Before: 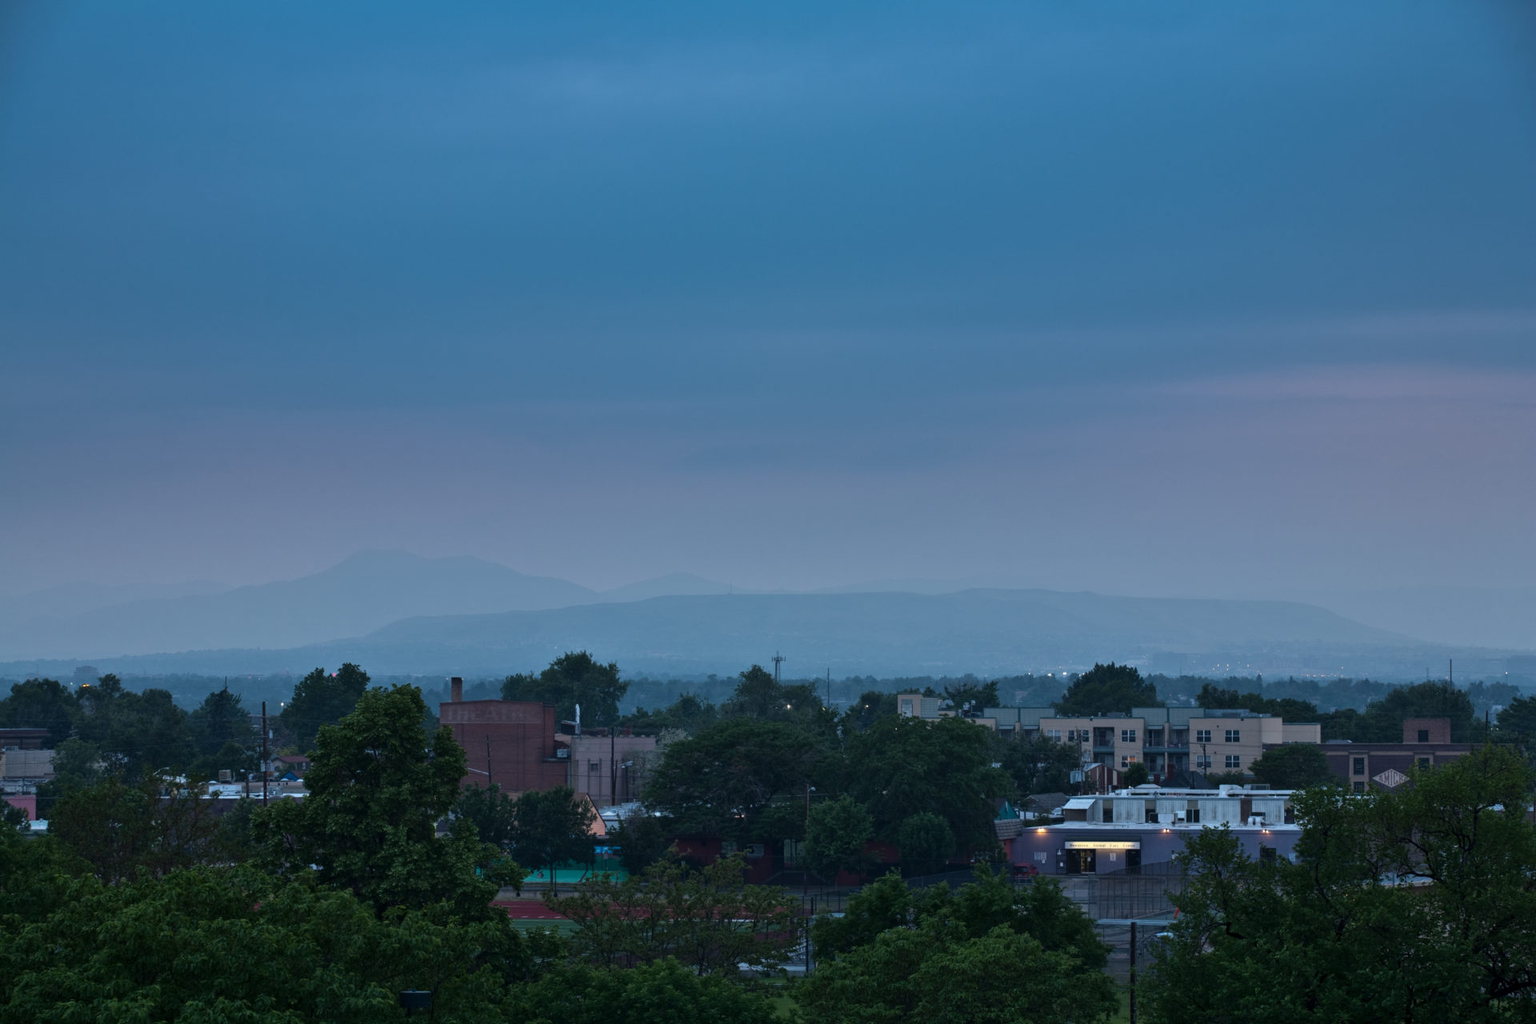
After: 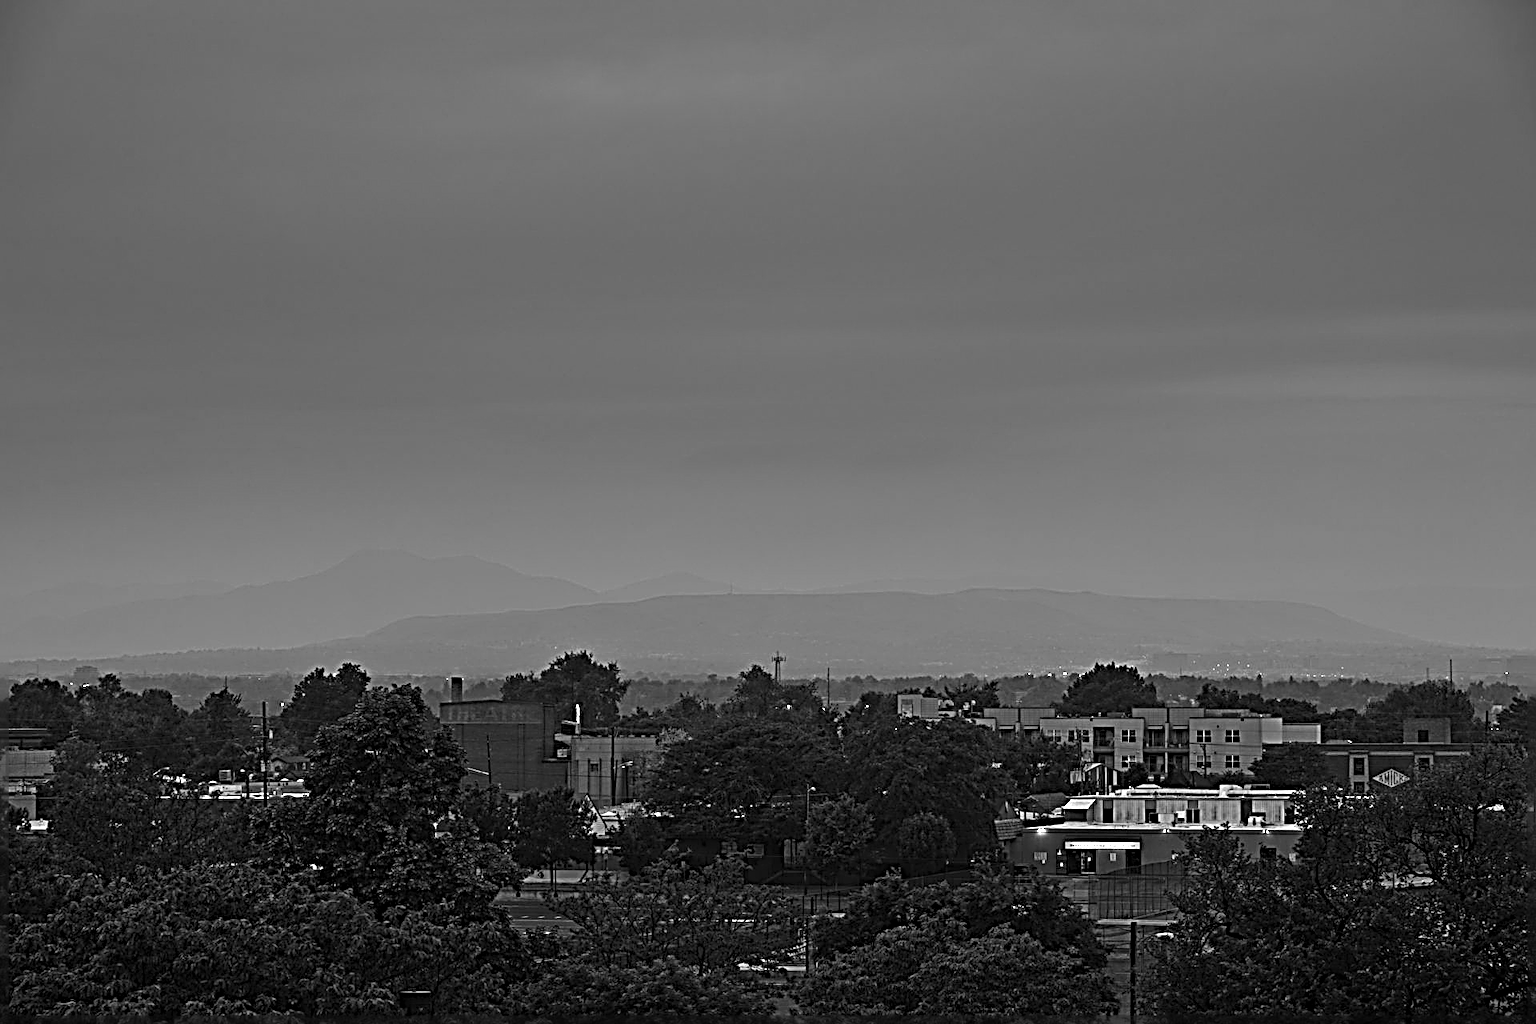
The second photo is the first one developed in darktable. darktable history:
sharpen: radius 4.001, amount 2
exposure: exposure -0.041 EV, compensate highlight preservation false
monochrome: on, module defaults
